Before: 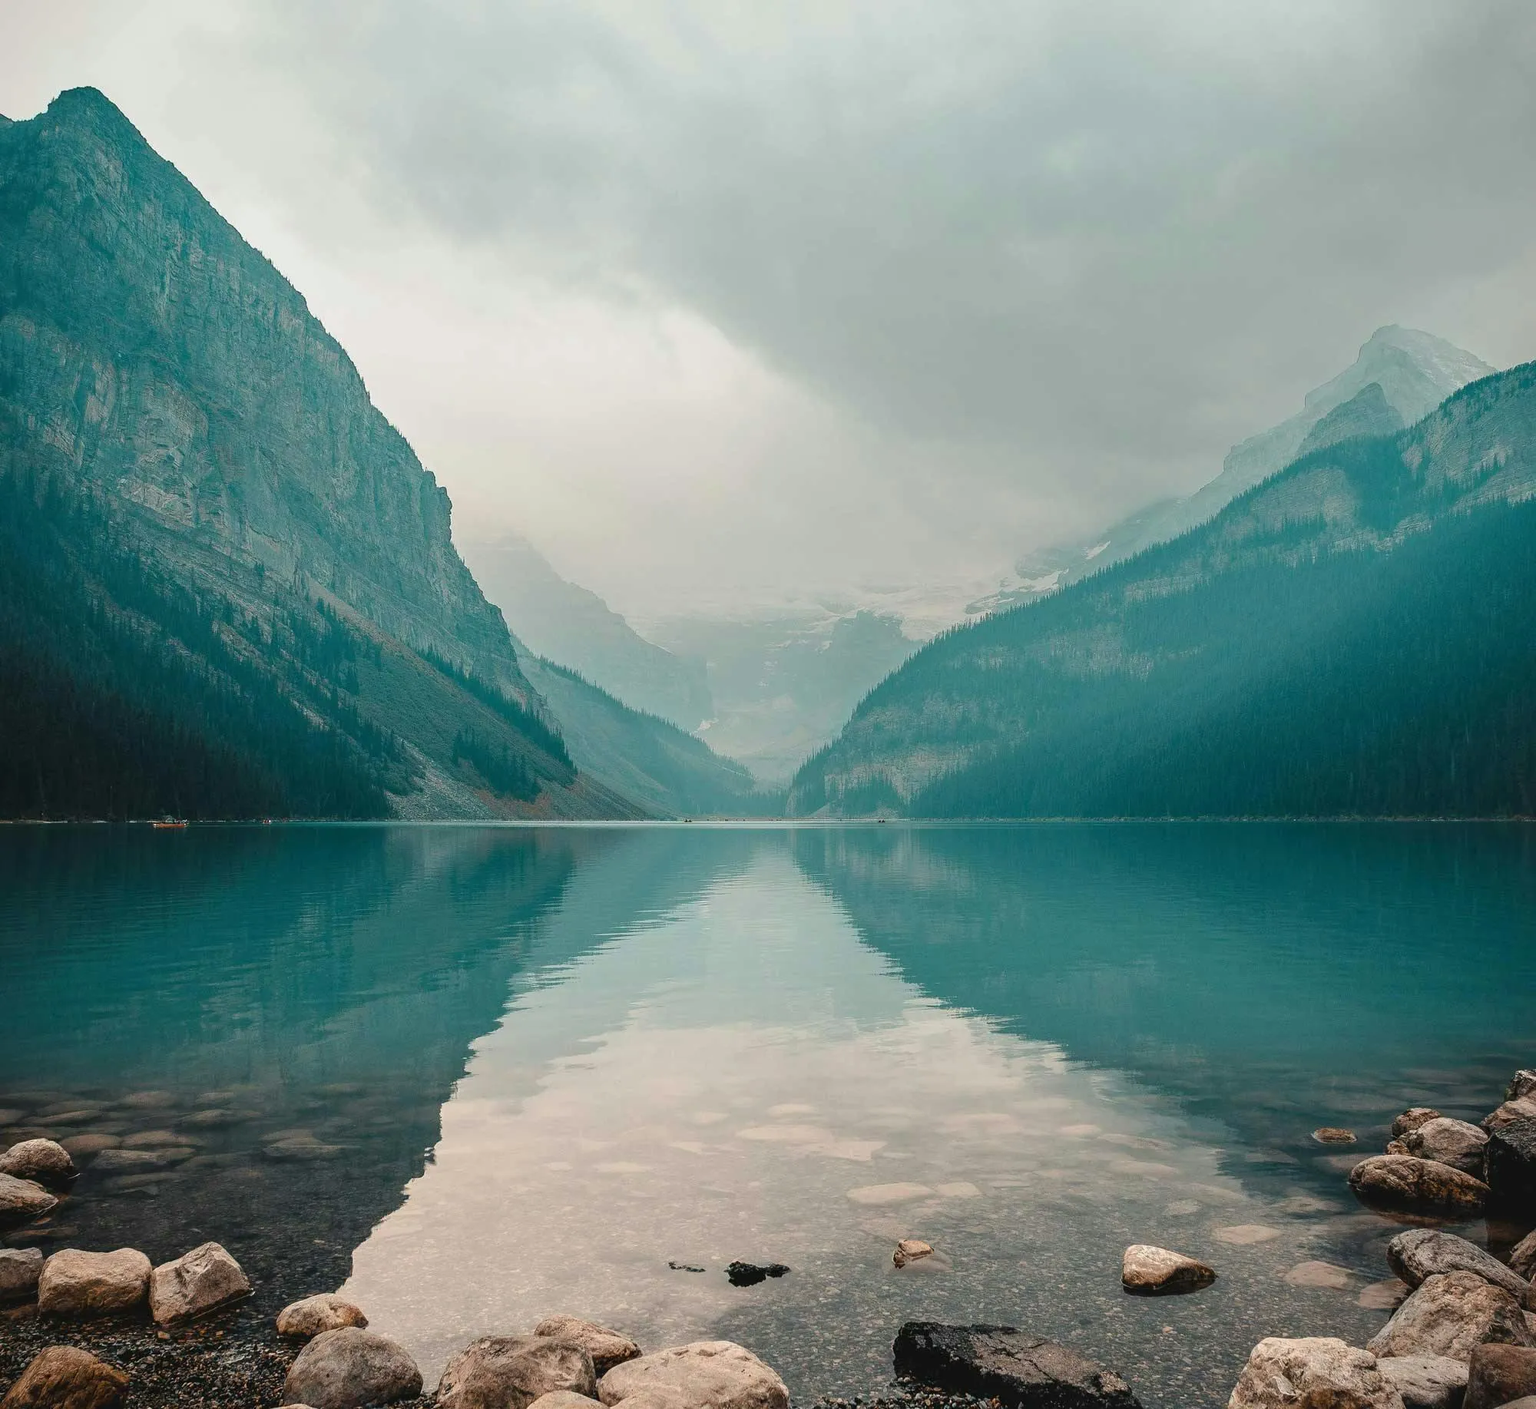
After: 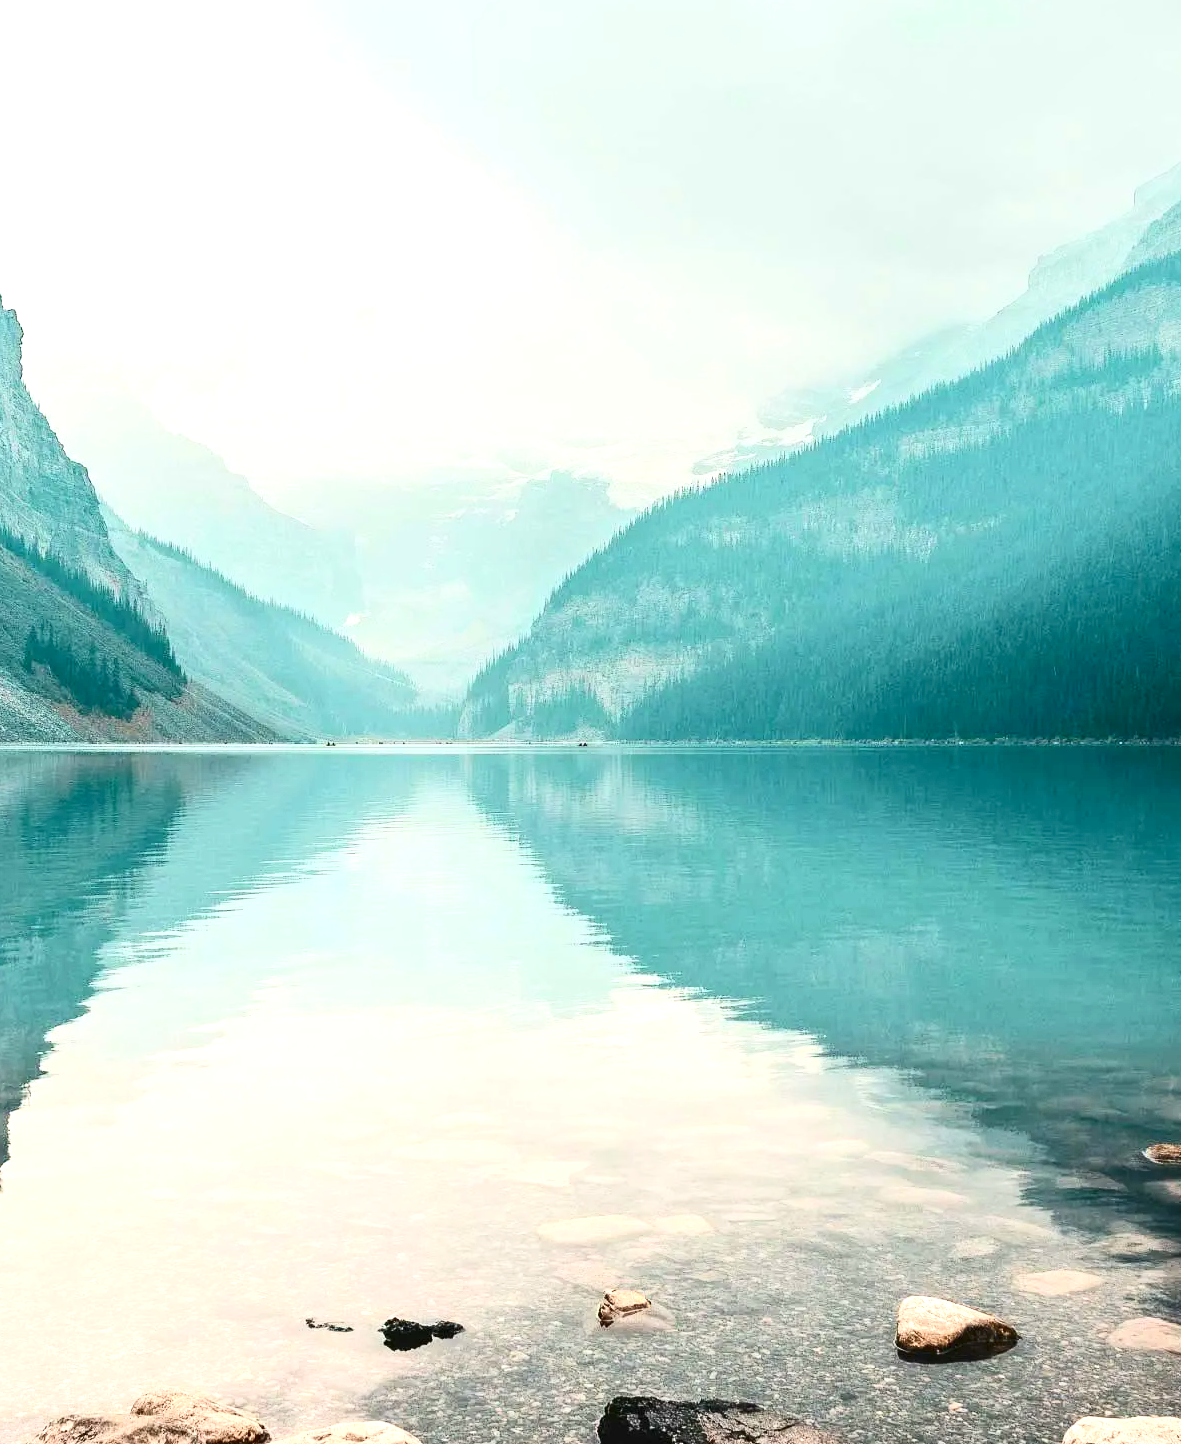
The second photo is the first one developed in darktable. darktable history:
contrast brightness saturation: contrast 0.28
exposure: black level correction 0, exposure 1.1 EV, compensate exposure bias true, compensate highlight preservation false
crop and rotate: left 28.256%, top 17.734%, right 12.656%, bottom 3.573%
